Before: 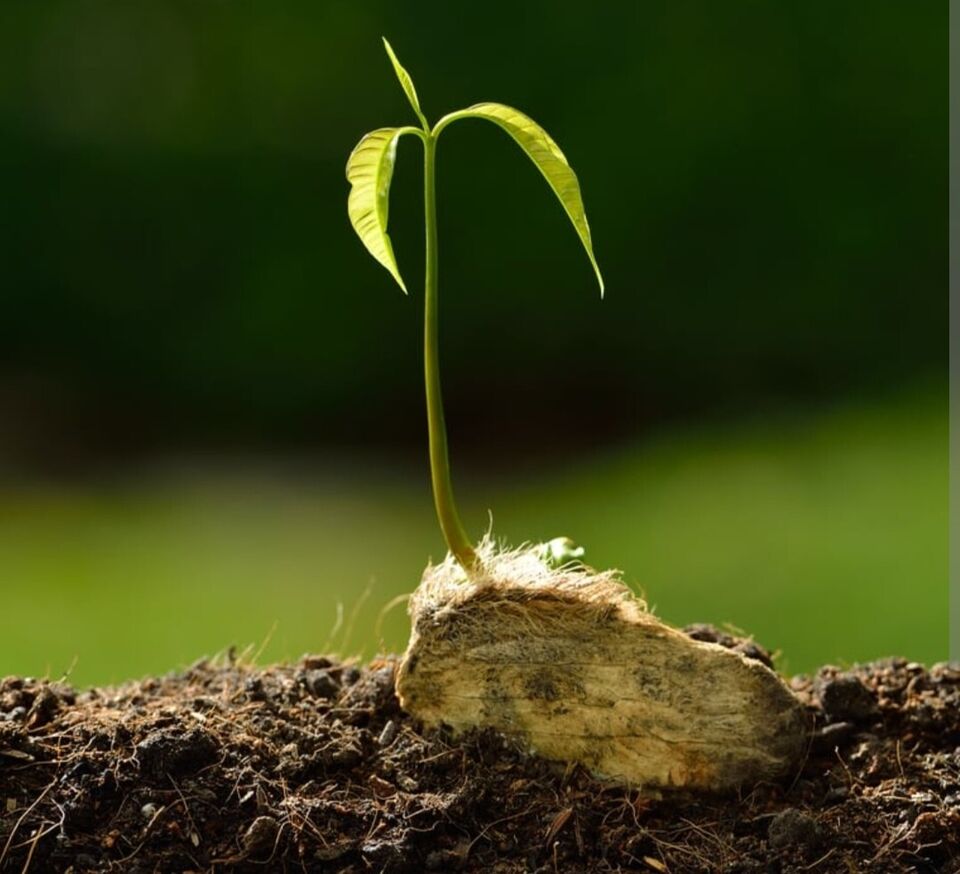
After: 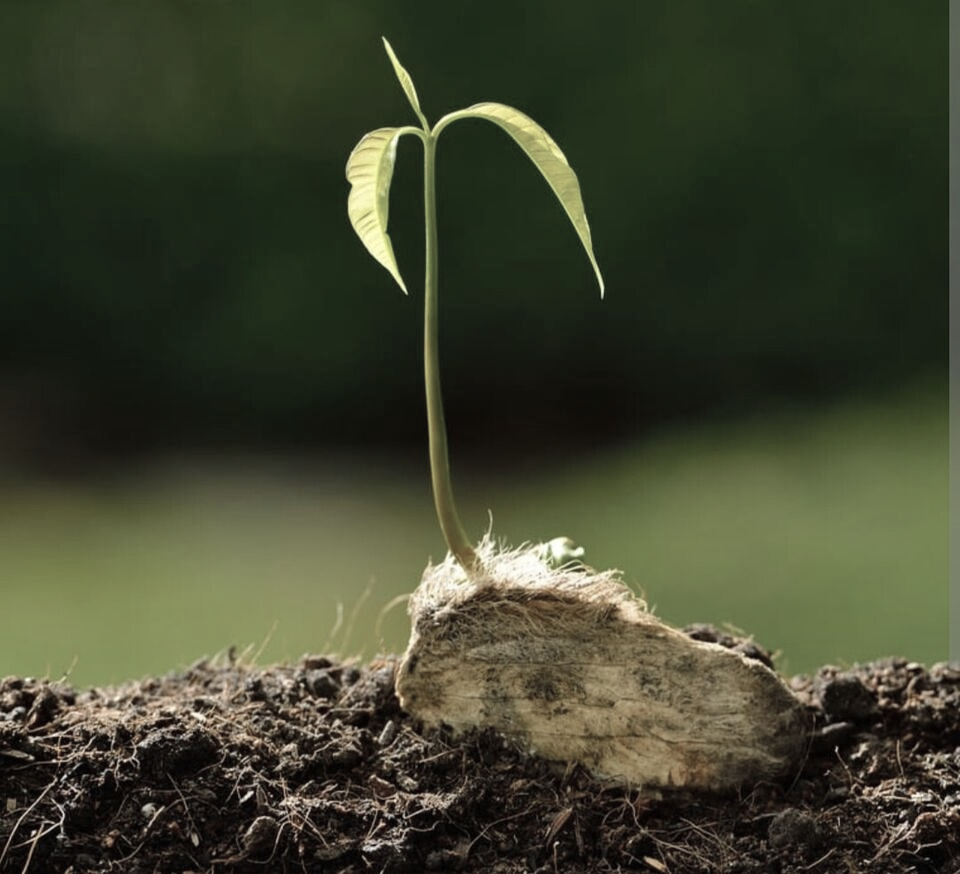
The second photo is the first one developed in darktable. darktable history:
color correction: highlights b* -0.041, saturation 0.509
shadows and highlights: shadows 36.85, highlights -27.38, highlights color adjustment 39.98%, soften with gaussian
